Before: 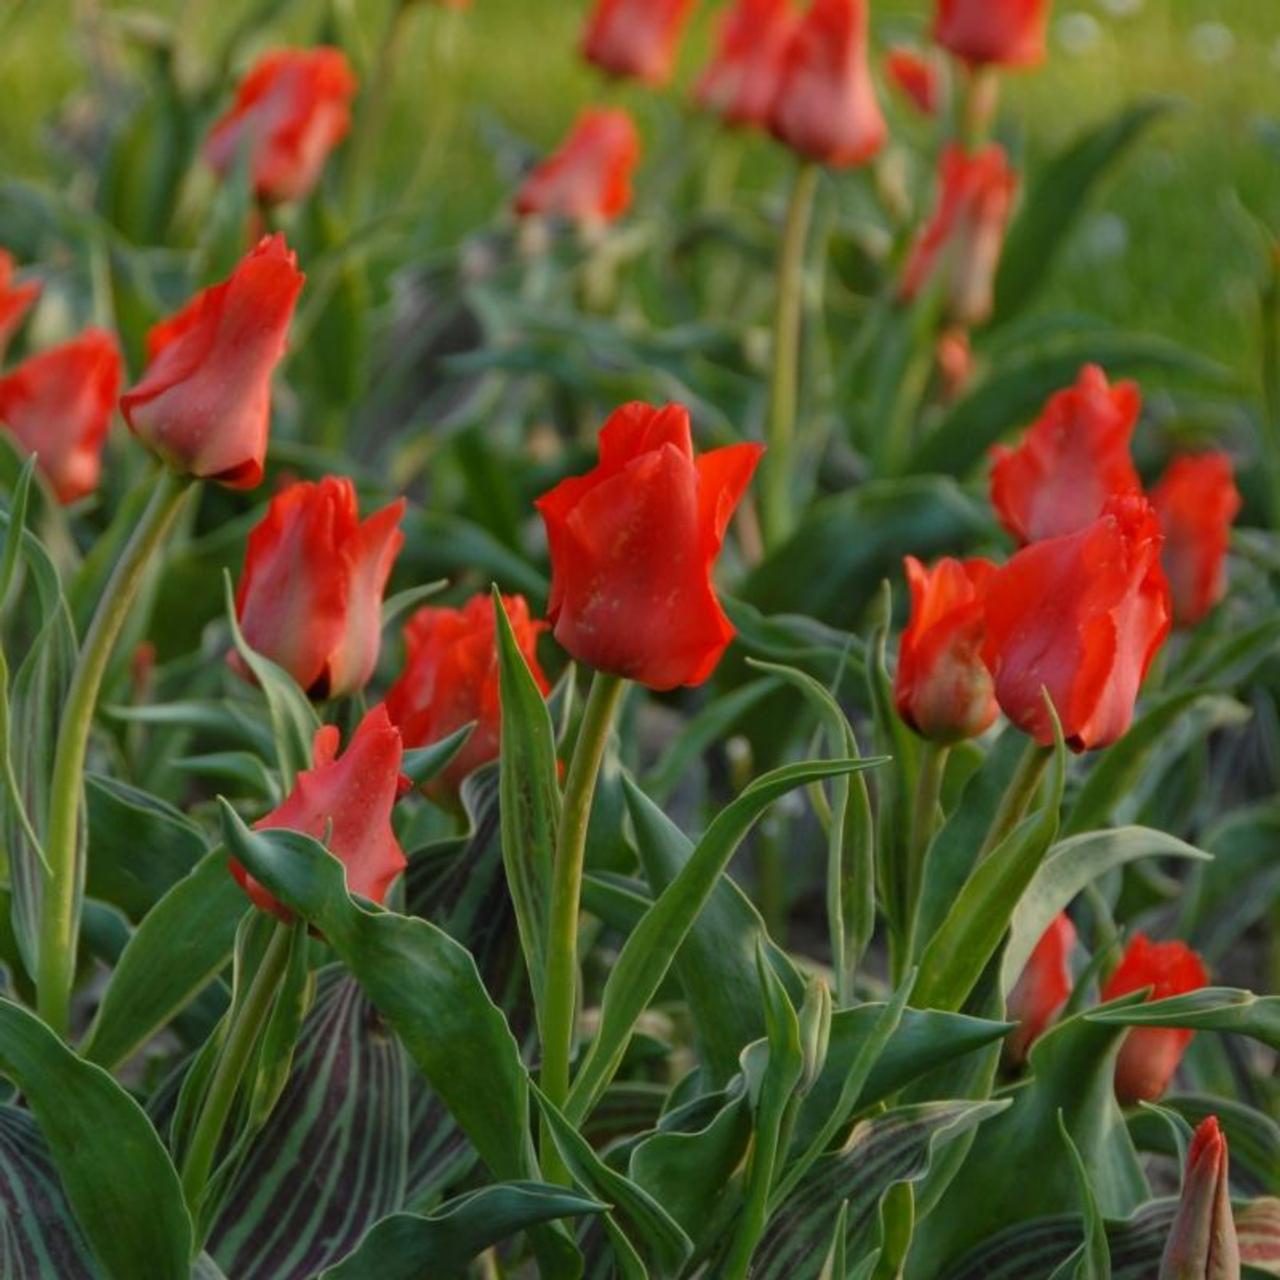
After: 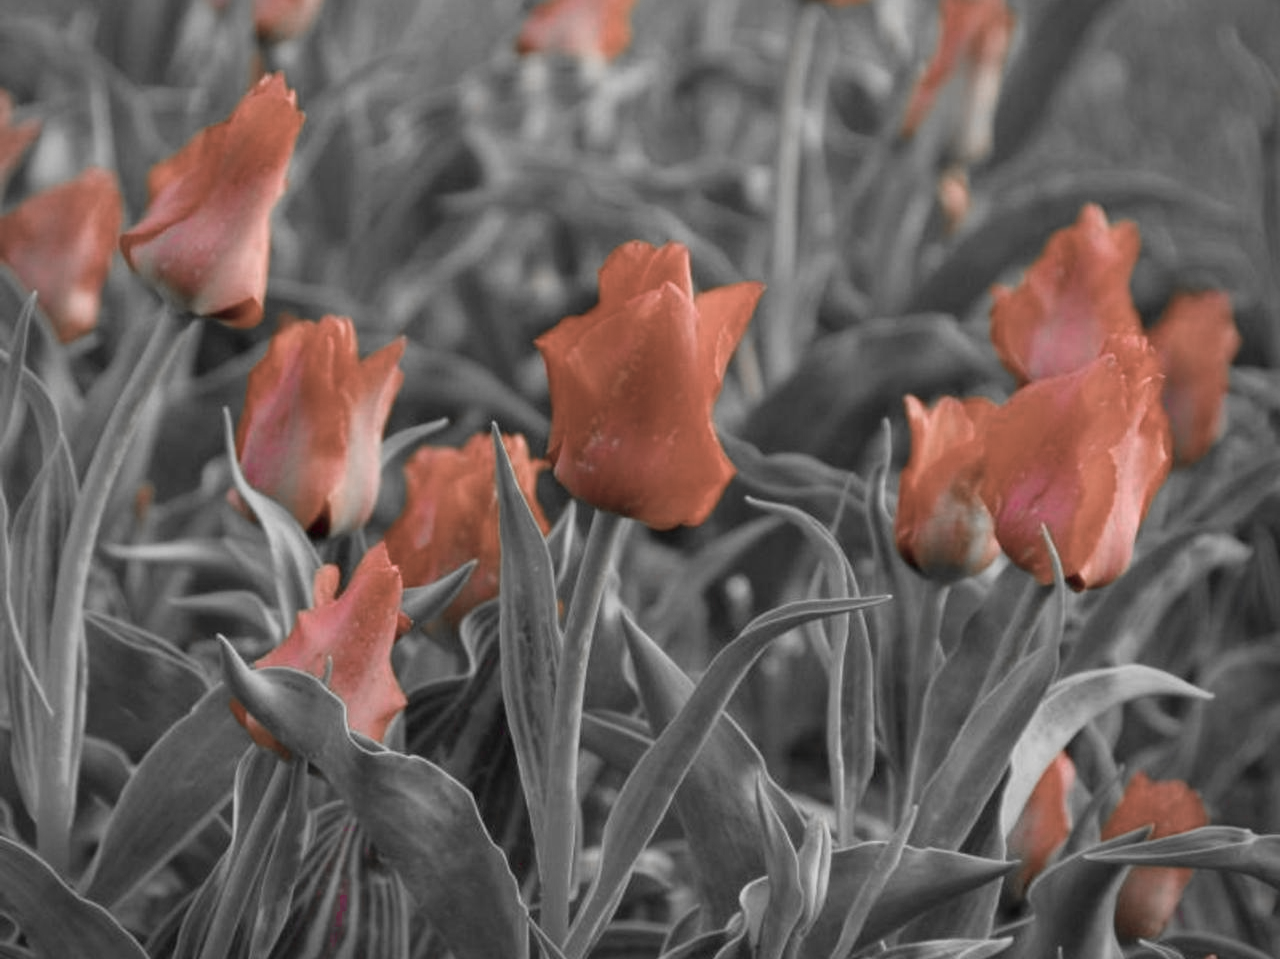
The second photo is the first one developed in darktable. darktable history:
base curve: curves: ch0 [(0, 0) (0.088, 0.125) (0.176, 0.251) (0.354, 0.501) (0.613, 0.749) (1, 0.877)]
tone equalizer: on, module defaults
vignetting: fall-off radius 60.79%, unbound false
color zones: curves: ch0 [(0, 0.278) (0.143, 0.5) (0.286, 0.5) (0.429, 0.5) (0.571, 0.5) (0.714, 0.5) (0.857, 0.5) (1, 0.5)]; ch1 [(0, 1) (0.143, 0.165) (0.286, 0) (0.429, 0) (0.571, 0) (0.714, 0) (0.857, 0.5) (1, 0.5)]; ch2 [(0, 0.508) (0.143, 0.5) (0.286, 0.5) (0.429, 0.5) (0.571, 0.5) (0.714, 0.5) (0.857, 0.5) (1, 0.5)]
color balance rgb: perceptual saturation grading › global saturation 20%, perceptual saturation grading › highlights -49.271%, perceptual saturation grading › shadows 24.028%, global vibrance -24.622%
crop and rotate: top 12.614%, bottom 12.451%
